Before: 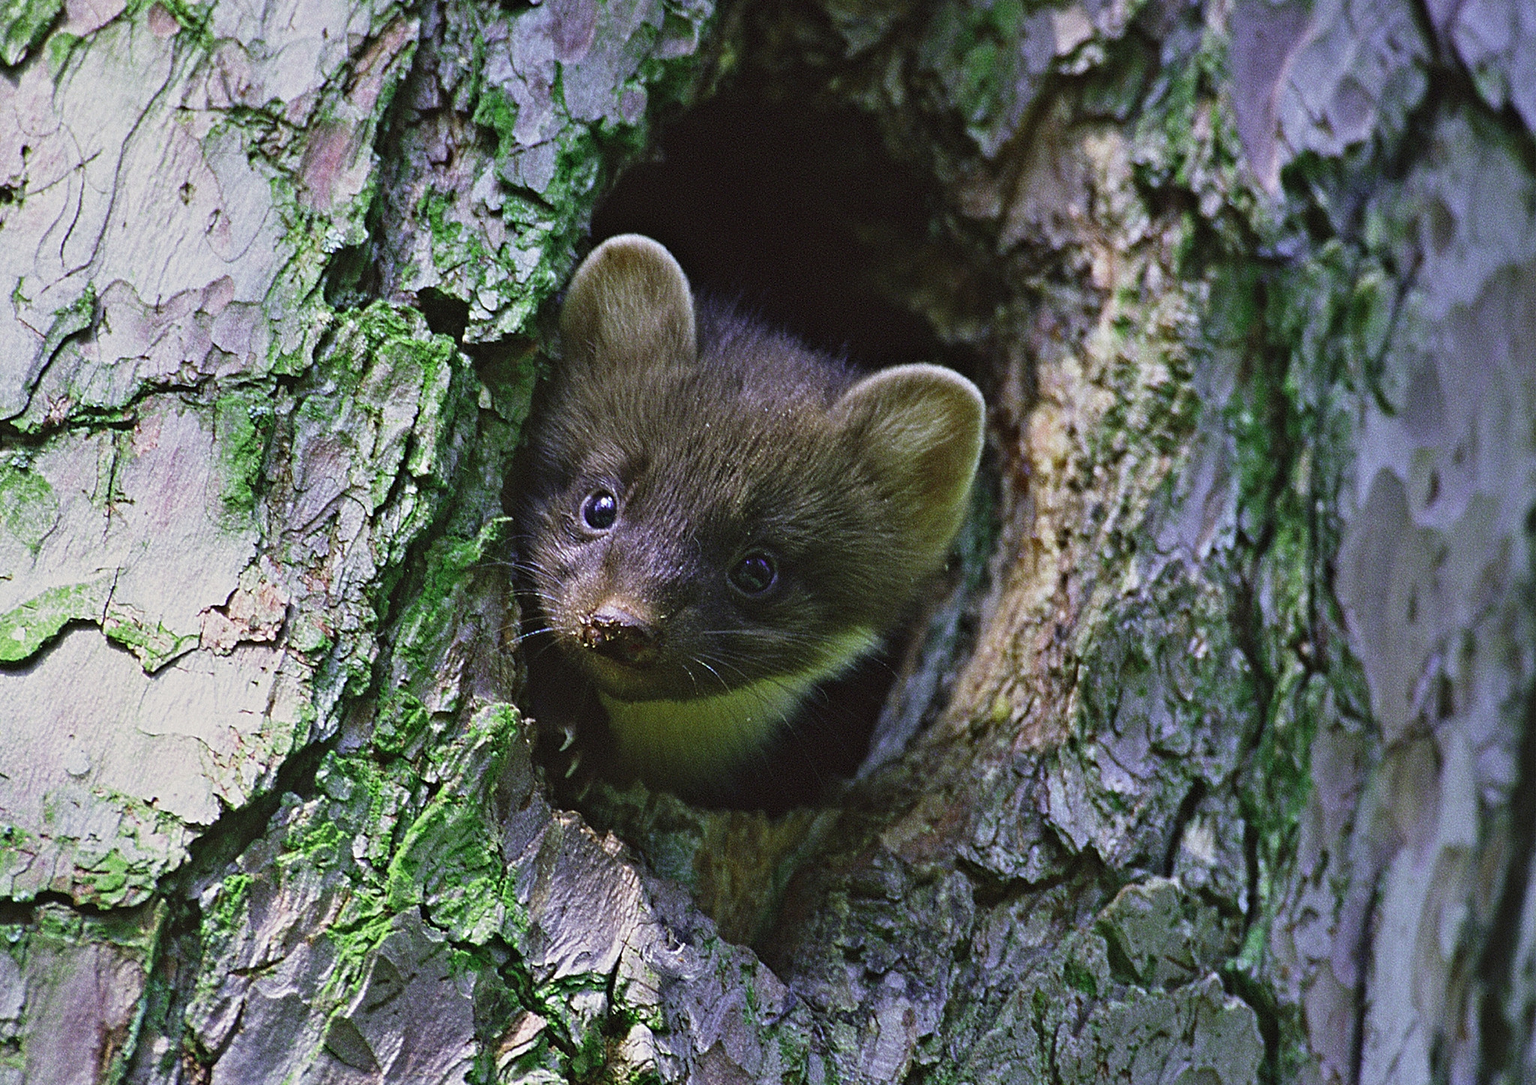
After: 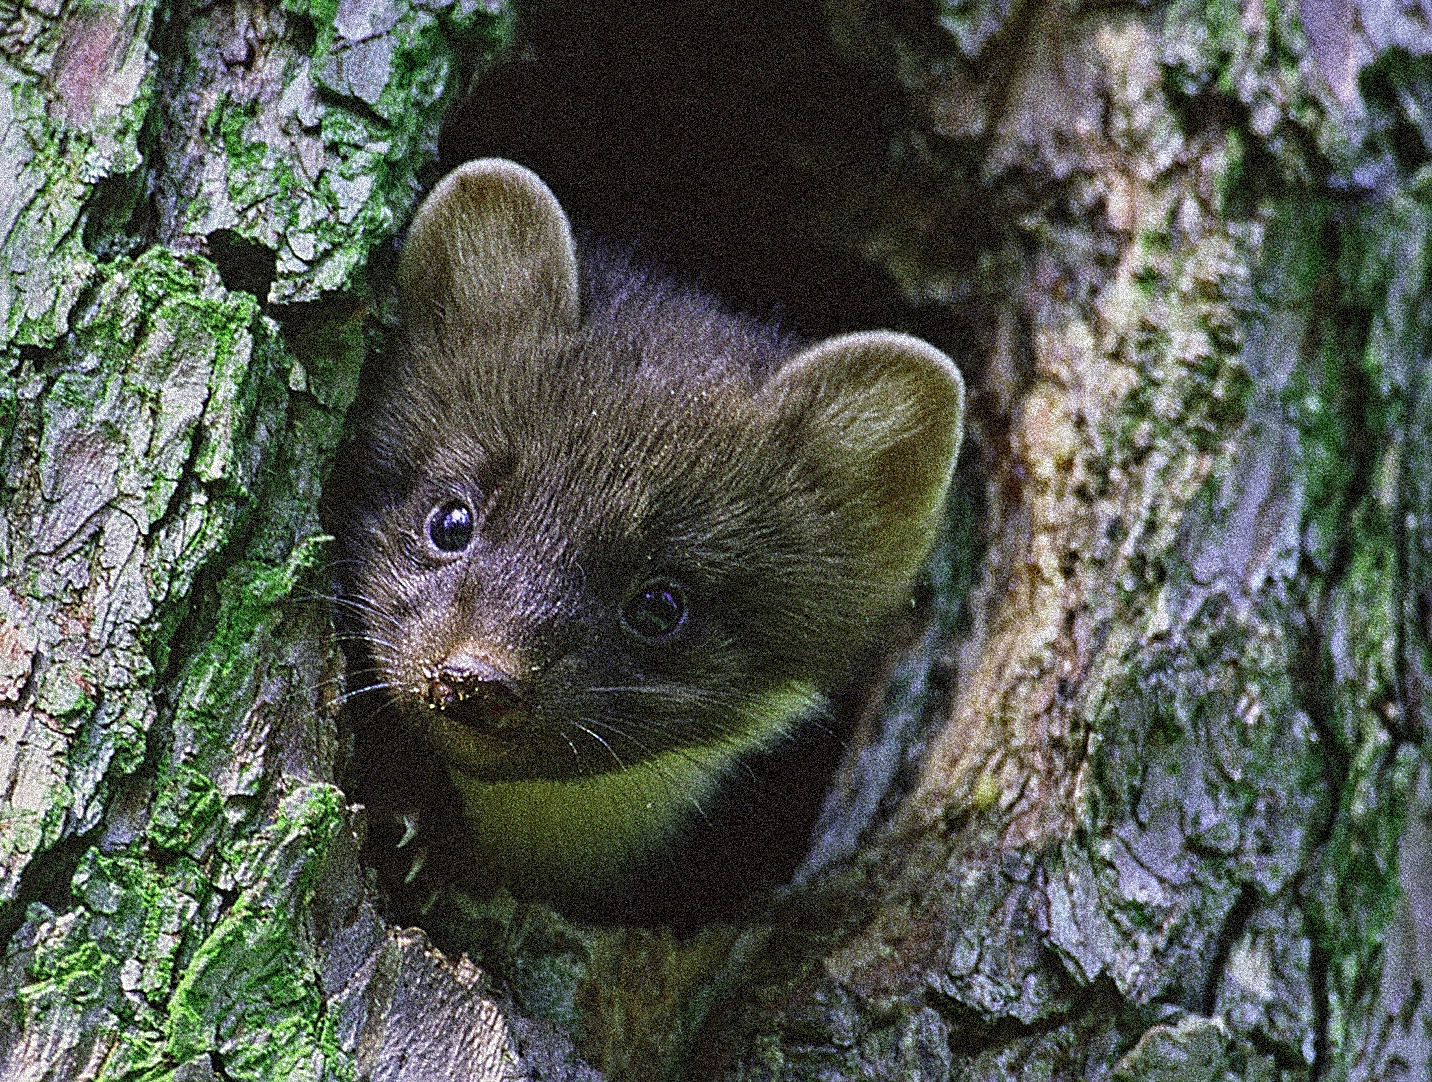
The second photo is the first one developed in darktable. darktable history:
local contrast: on, module defaults
sharpen: on, module defaults
grain: coarseness 3.75 ISO, strength 100%, mid-tones bias 0%
crop and rotate: left 17.046%, top 10.659%, right 12.989%, bottom 14.553%
